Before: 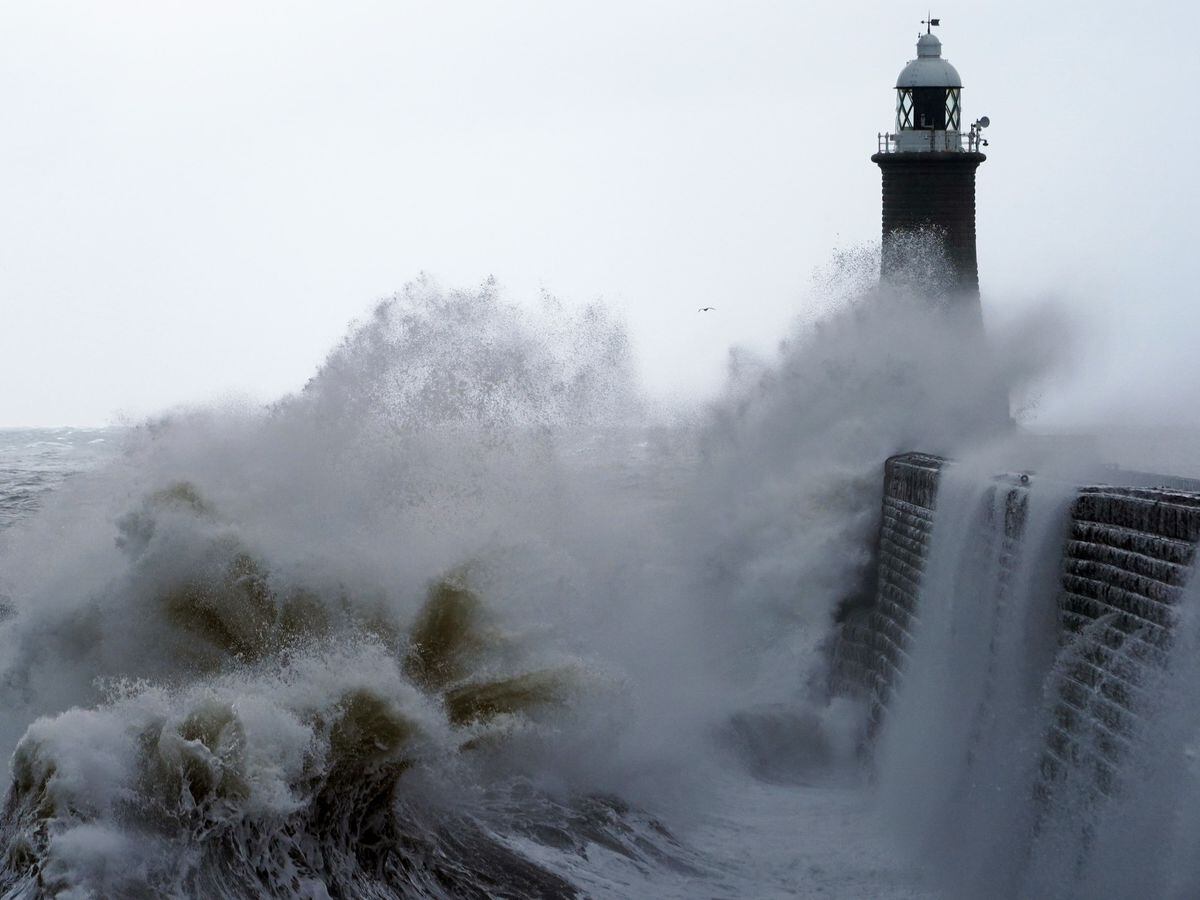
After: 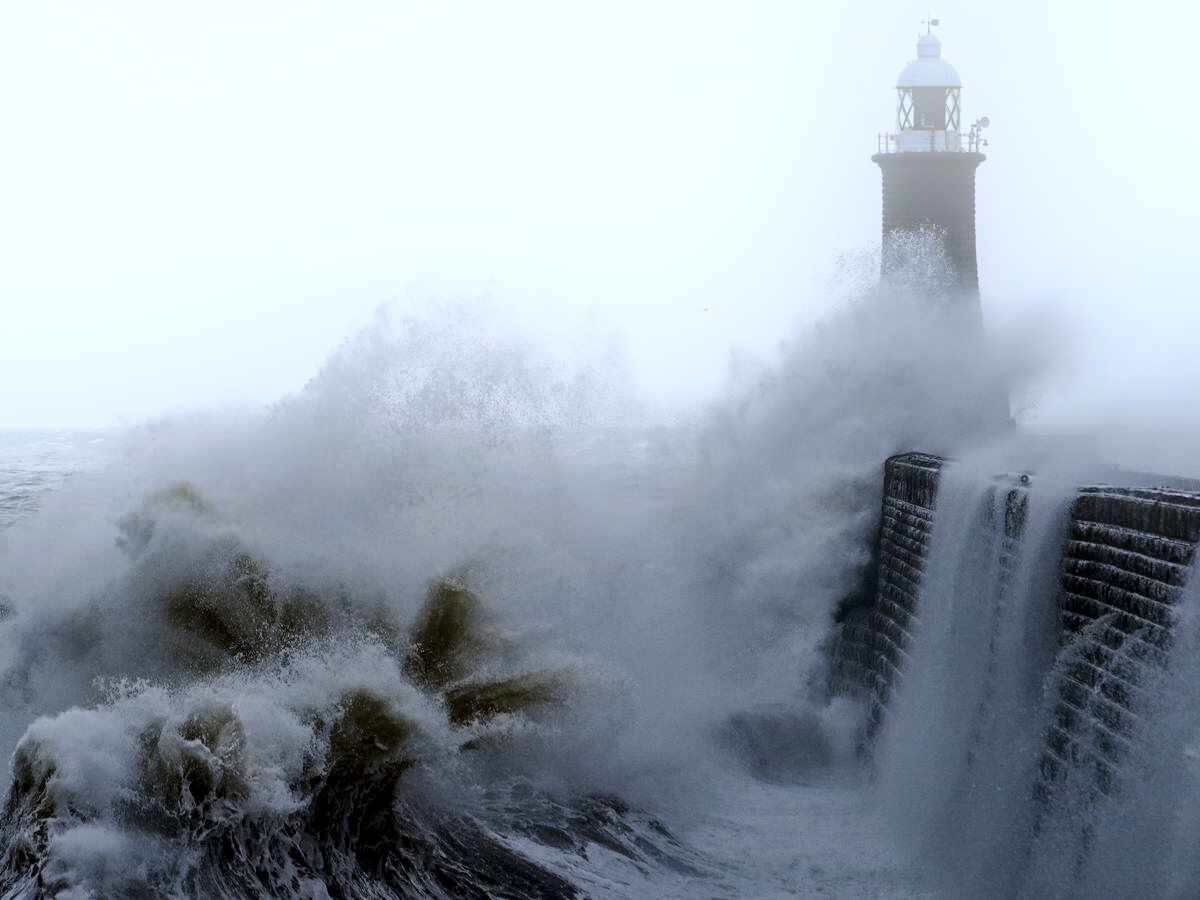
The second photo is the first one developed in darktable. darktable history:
local contrast: on, module defaults
white balance: red 0.974, blue 1.044
bloom: threshold 82.5%, strength 16.25%
tone curve: curves: ch0 [(0, 0.009) (0.105, 0.069) (0.195, 0.154) (0.289, 0.278) (0.384, 0.391) (0.513, 0.53) (0.66, 0.667) (0.895, 0.863) (1, 0.919)]; ch1 [(0, 0) (0.161, 0.092) (0.35, 0.33) (0.403, 0.395) (0.456, 0.469) (0.502, 0.499) (0.519, 0.514) (0.576, 0.587) (0.642, 0.645) (0.701, 0.742) (1, 0.942)]; ch2 [(0, 0) (0.371, 0.362) (0.437, 0.437) (0.501, 0.5) (0.53, 0.528) (0.569, 0.551) (0.619, 0.58) (0.883, 0.752) (1, 0.929)], color space Lab, independent channels, preserve colors none
